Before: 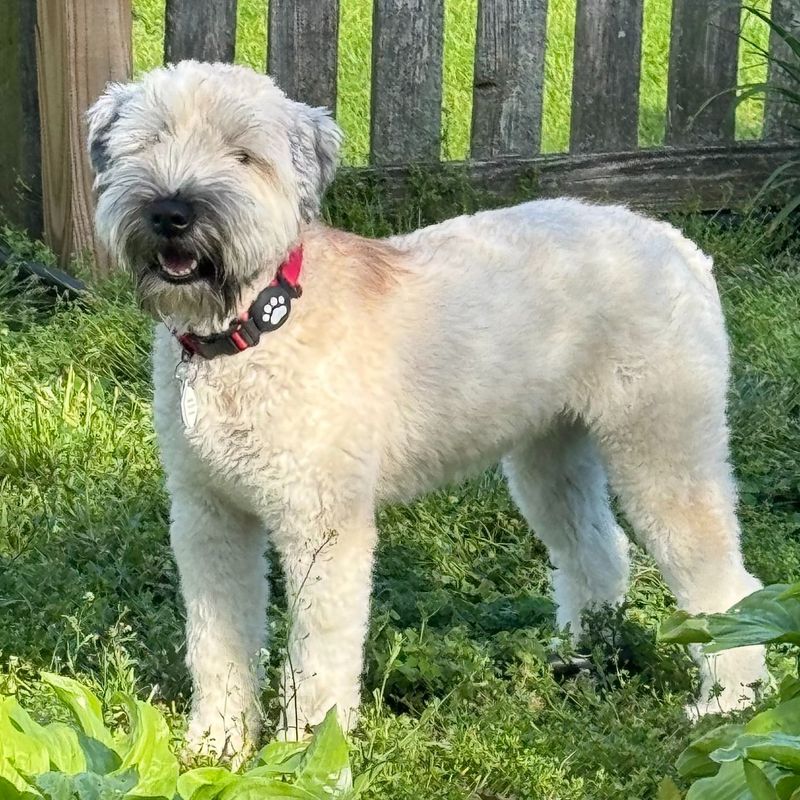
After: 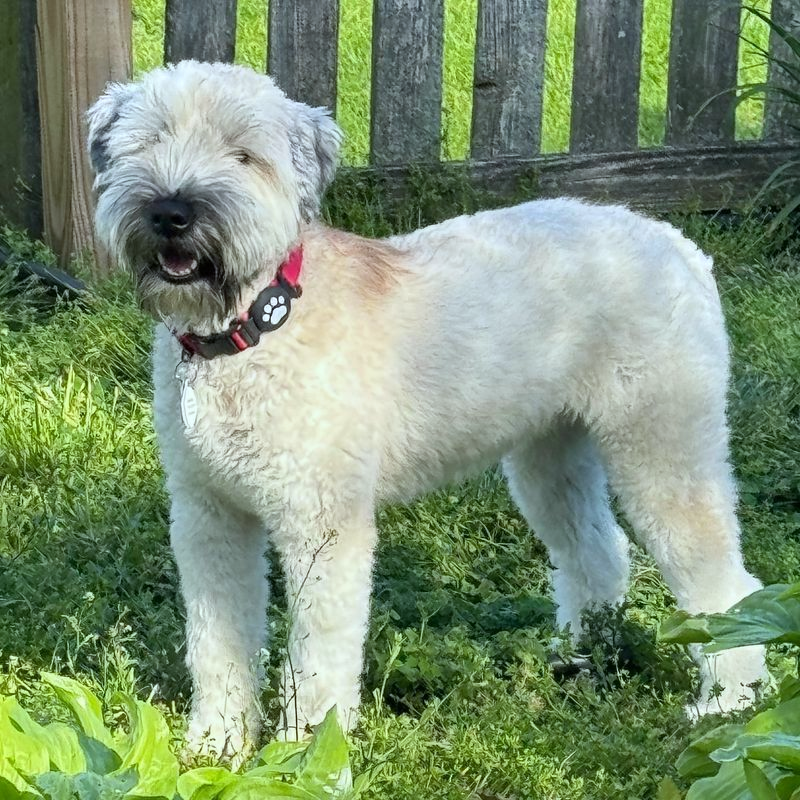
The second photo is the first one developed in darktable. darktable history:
white balance: red 0.925, blue 1.046
tone equalizer: on, module defaults
exposure: compensate highlight preservation false
